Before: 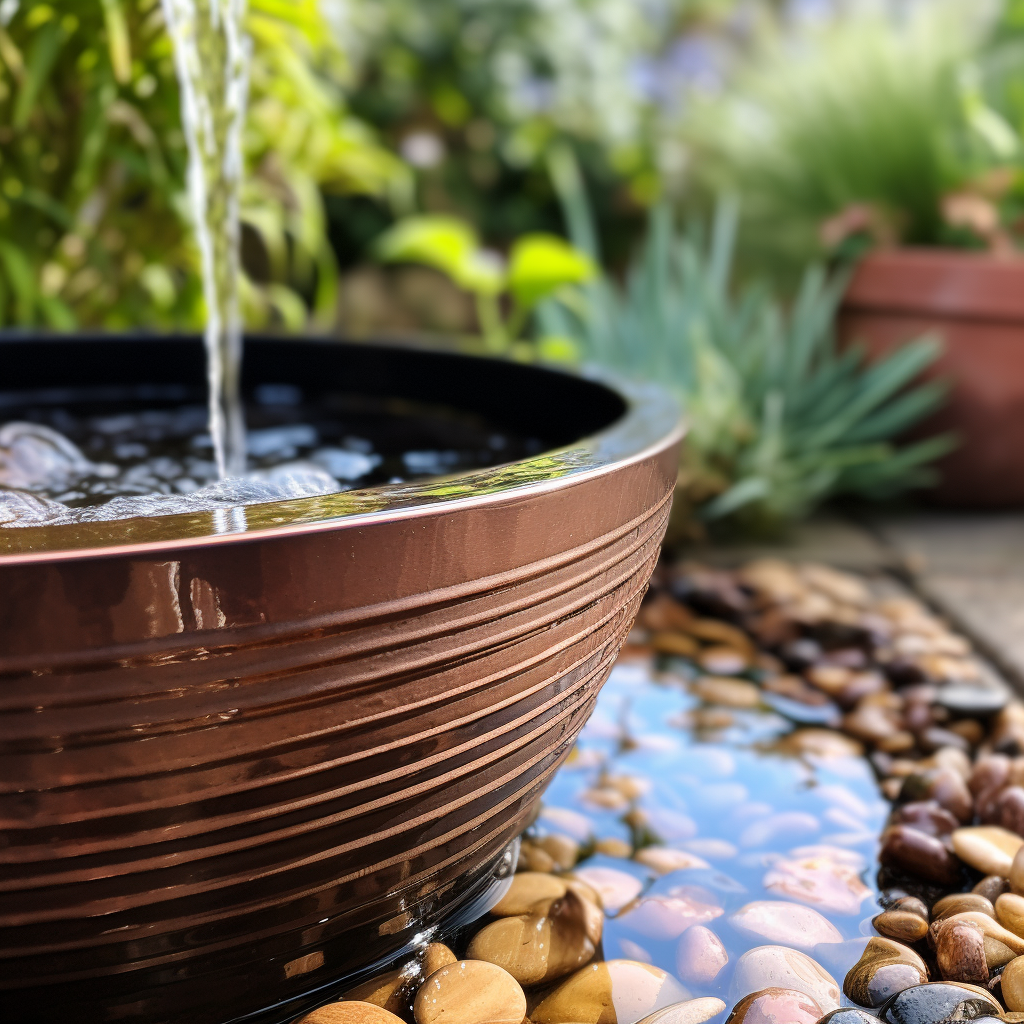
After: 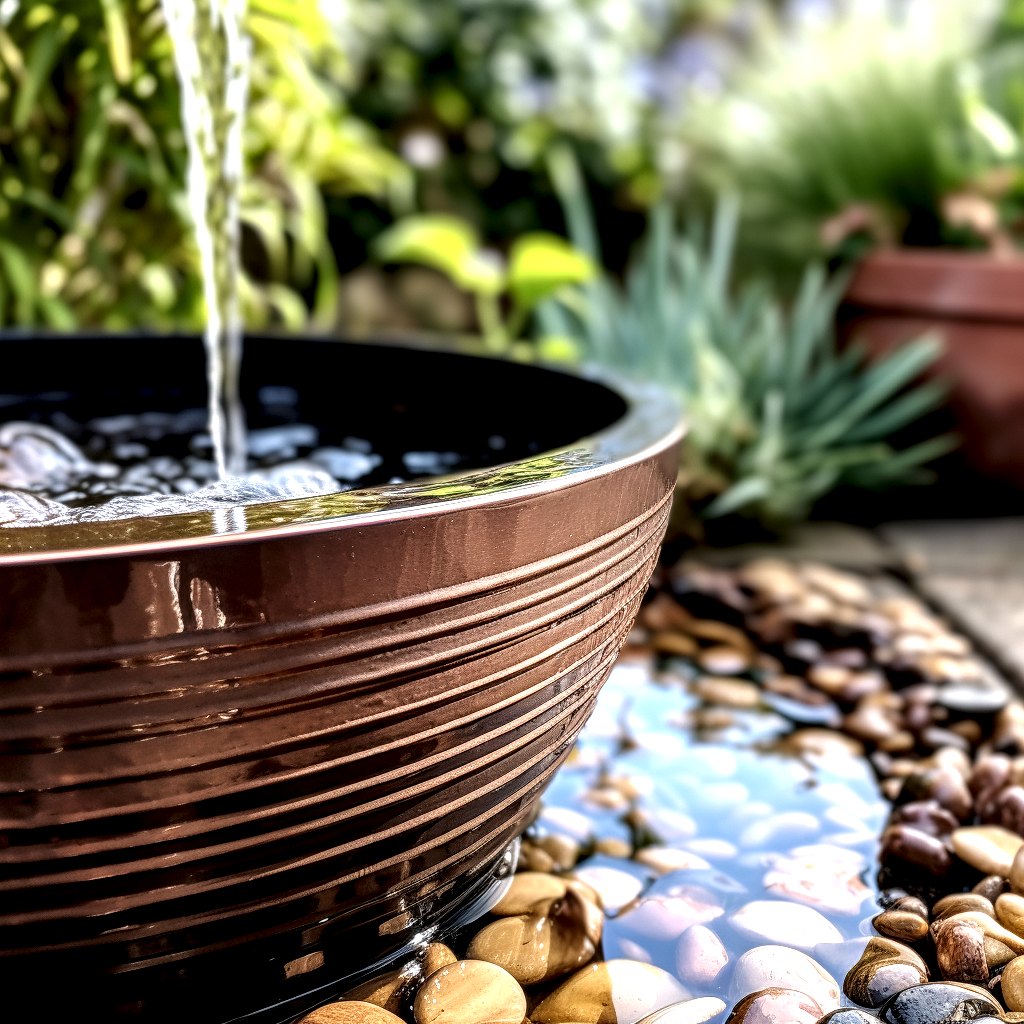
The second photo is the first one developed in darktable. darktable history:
color correction: saturation 0.98
local contrast: detail 203%
